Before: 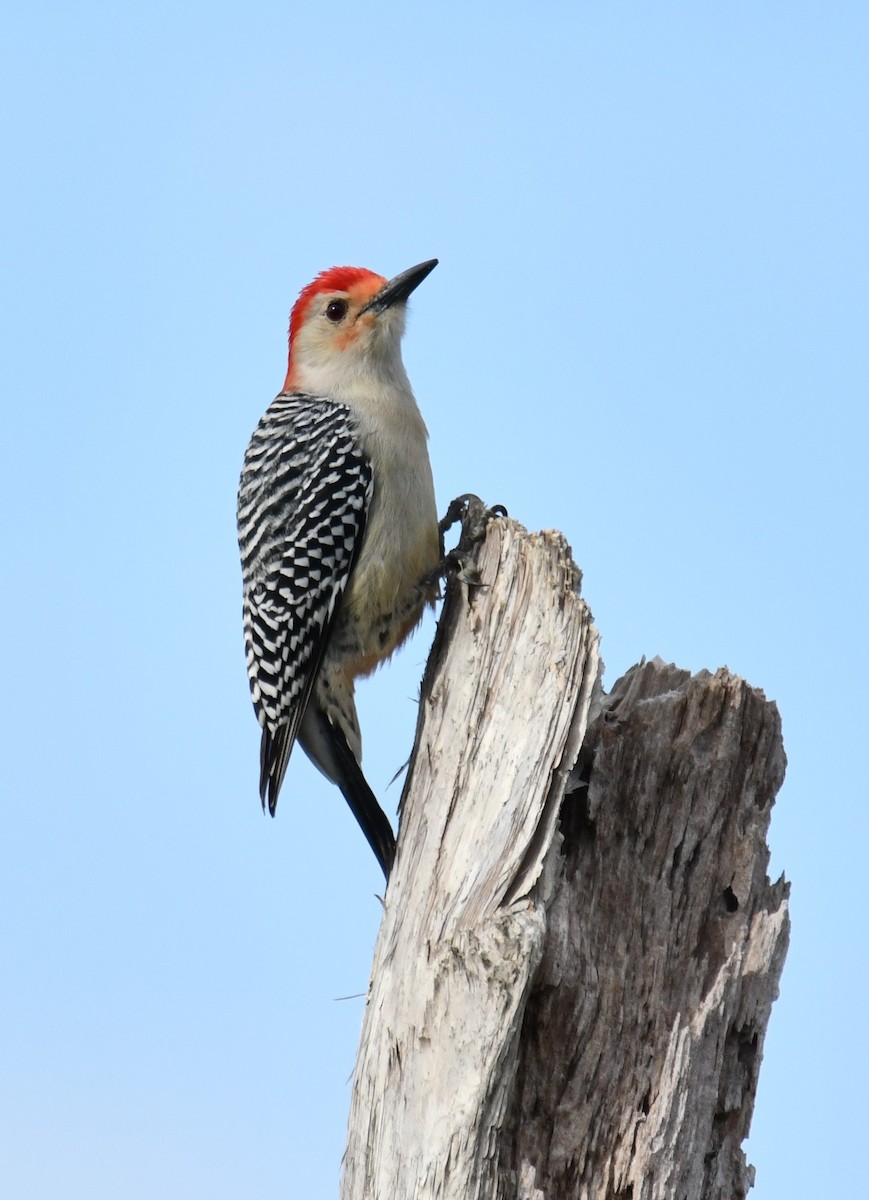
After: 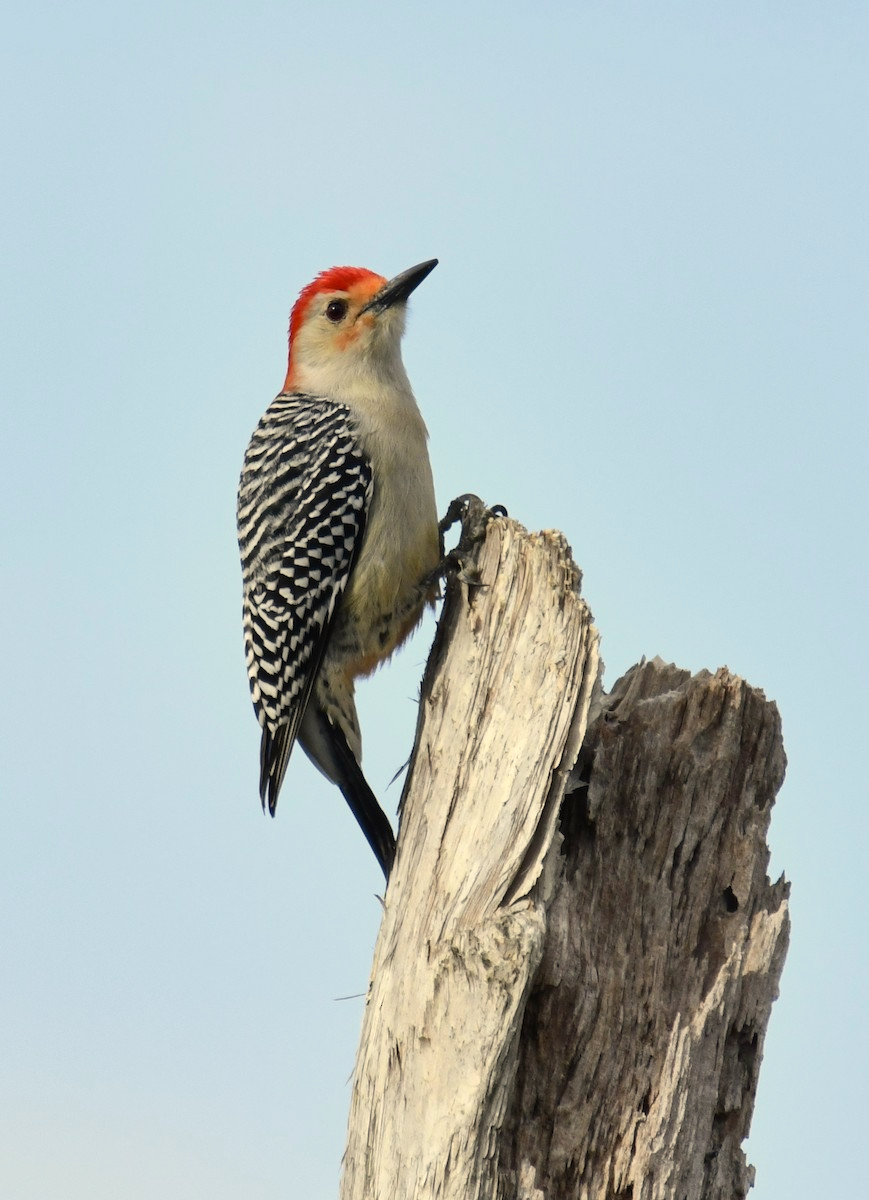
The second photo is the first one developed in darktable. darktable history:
color correction: highlights a* 1.33, highlights b* 17.32
